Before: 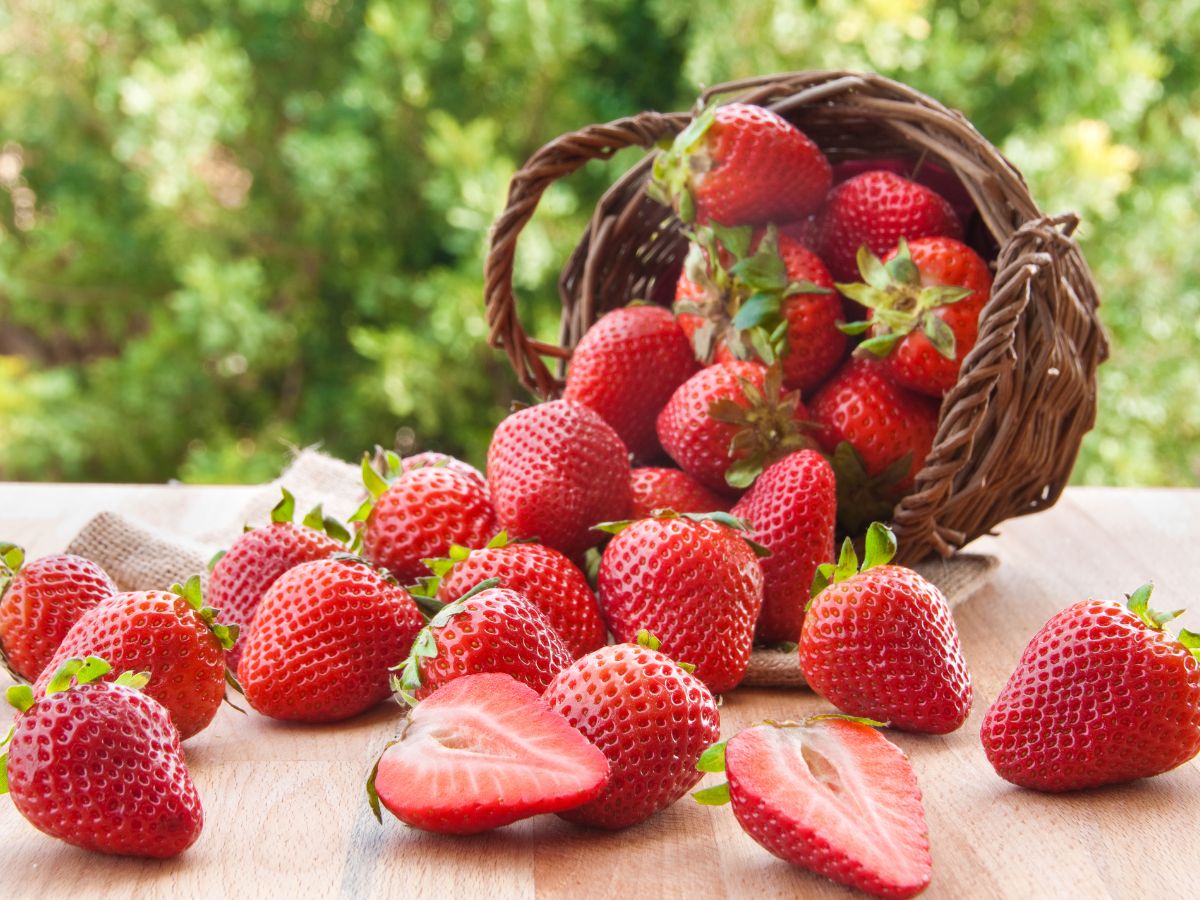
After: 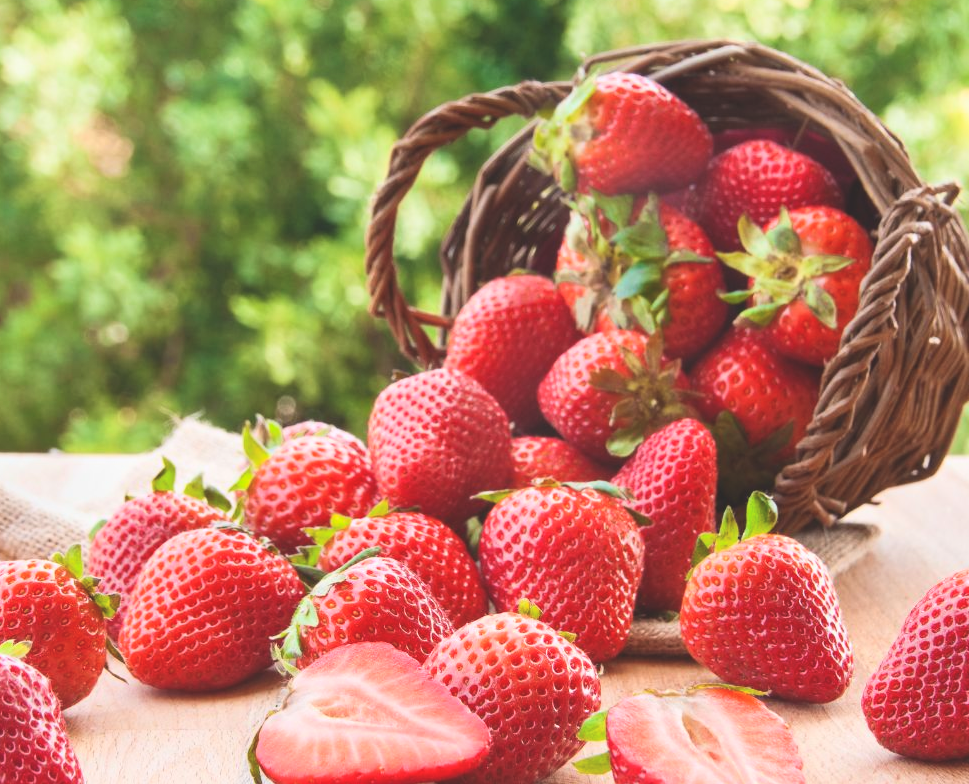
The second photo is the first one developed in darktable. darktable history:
contrast brightness saturation: contrast 0.196, brightness 0.154, saturation 0.143
crop: left 9.945%, top 3.477%, right 9.281%, bottom 9.381%
exposure: black level correction -0.015, exposure -0.132 EV, compensate highlight preservation false
